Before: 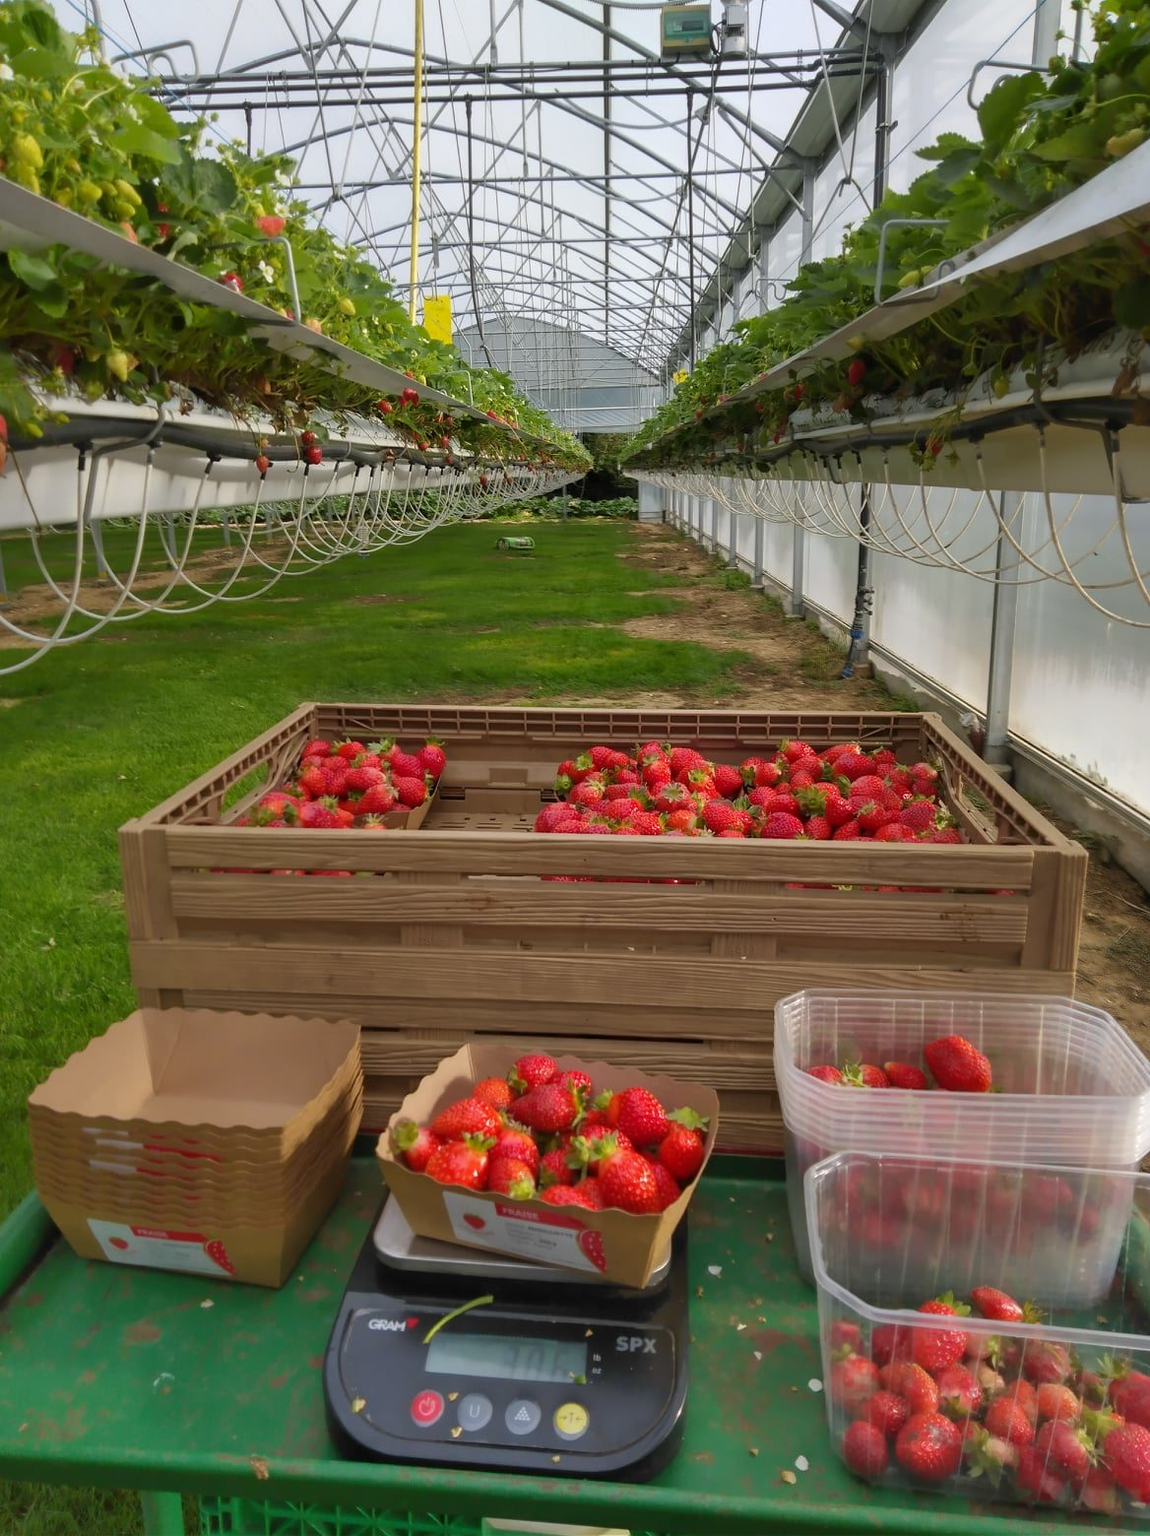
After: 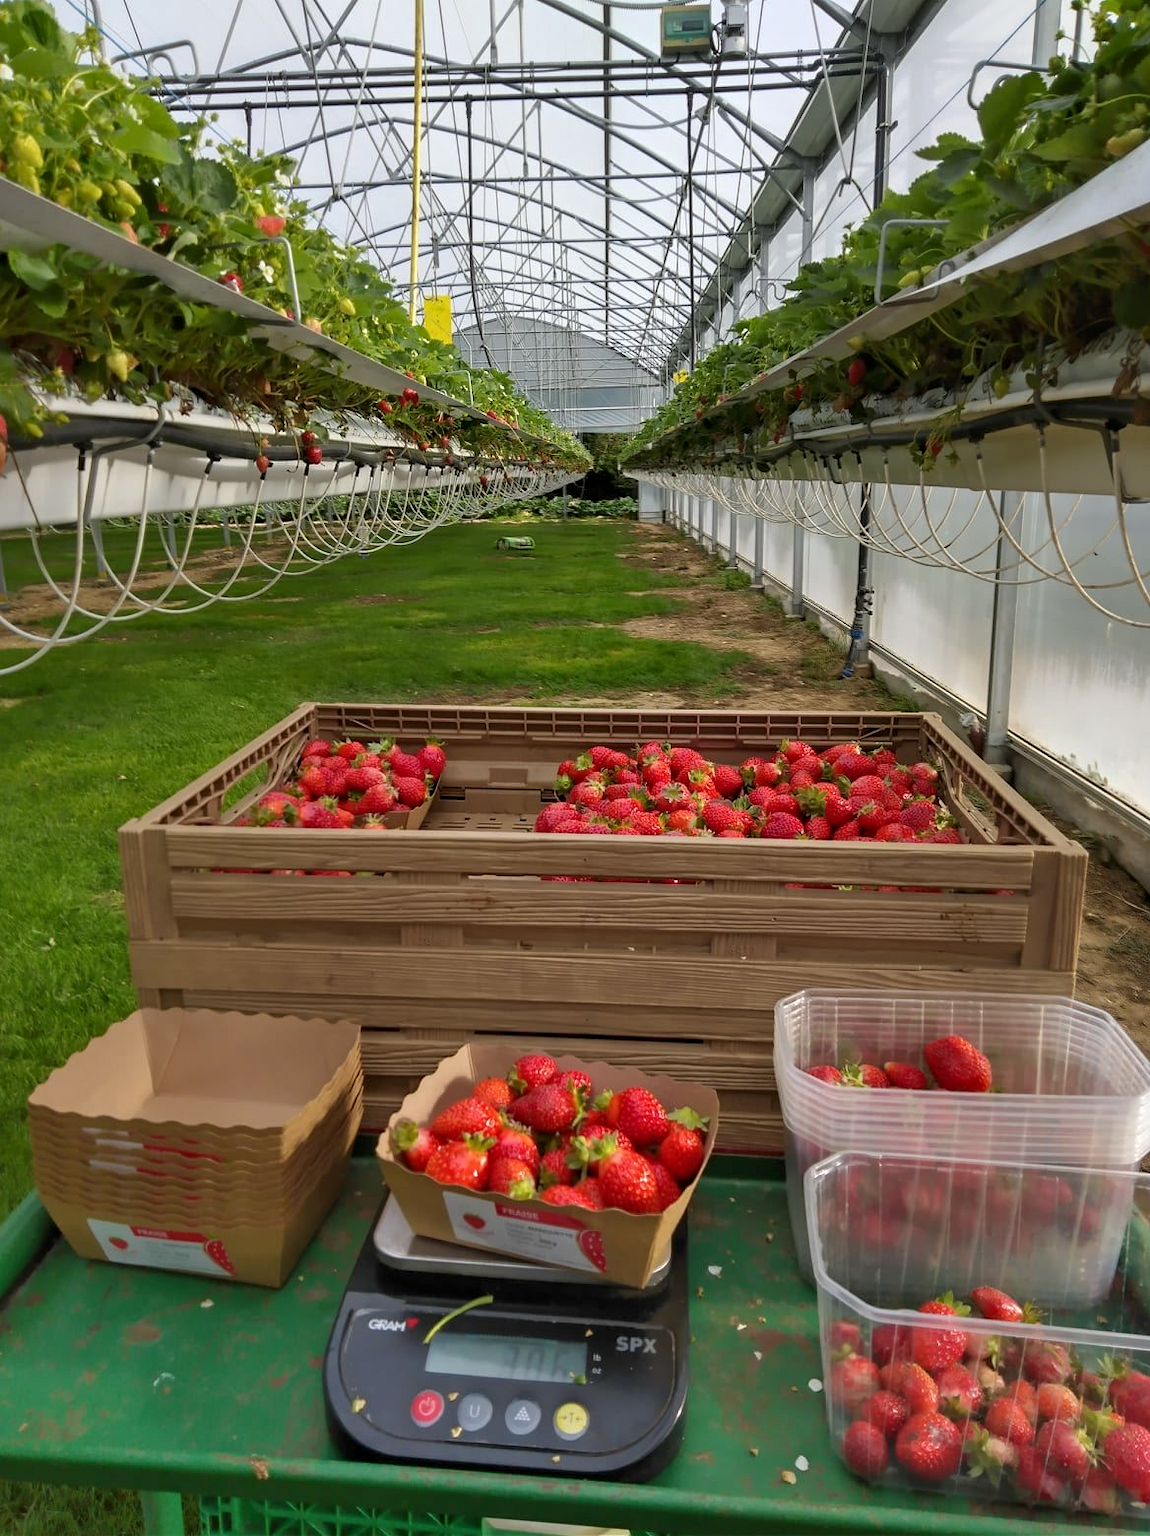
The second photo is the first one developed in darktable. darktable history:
contrast equalizer: y [[0.5, 0.542, 0.583, 0.625, 0.667, 0.708], [0.5 ×6], [0.5 ×6], [0 ×6], [0 ×6]], mix 0.318
